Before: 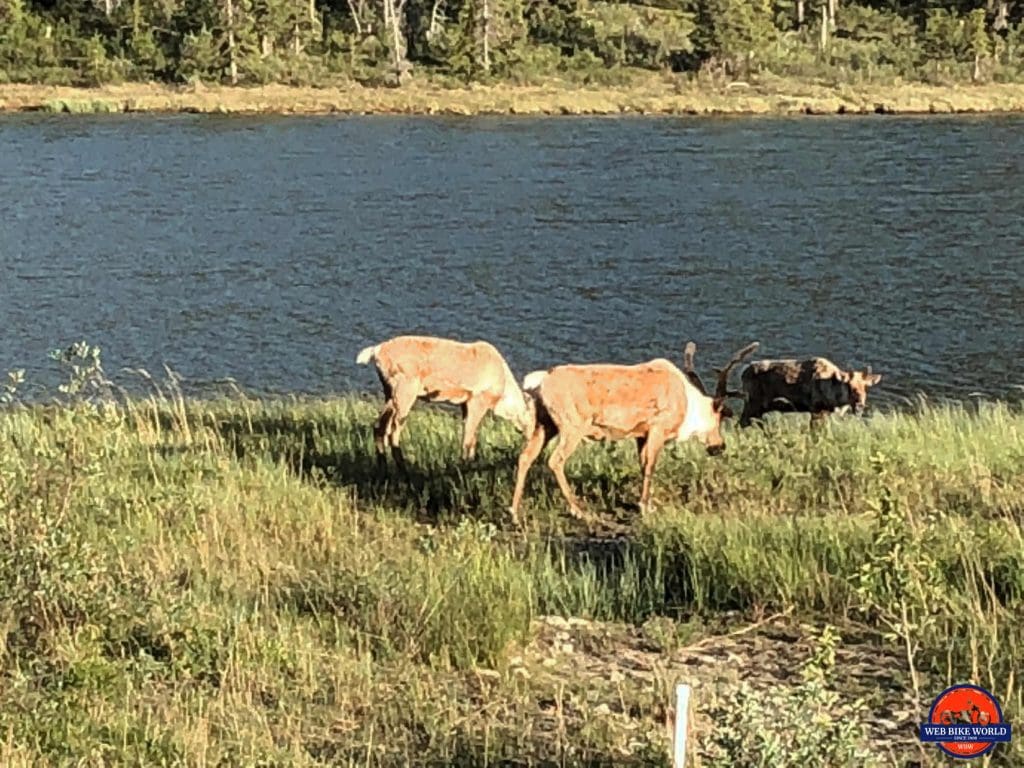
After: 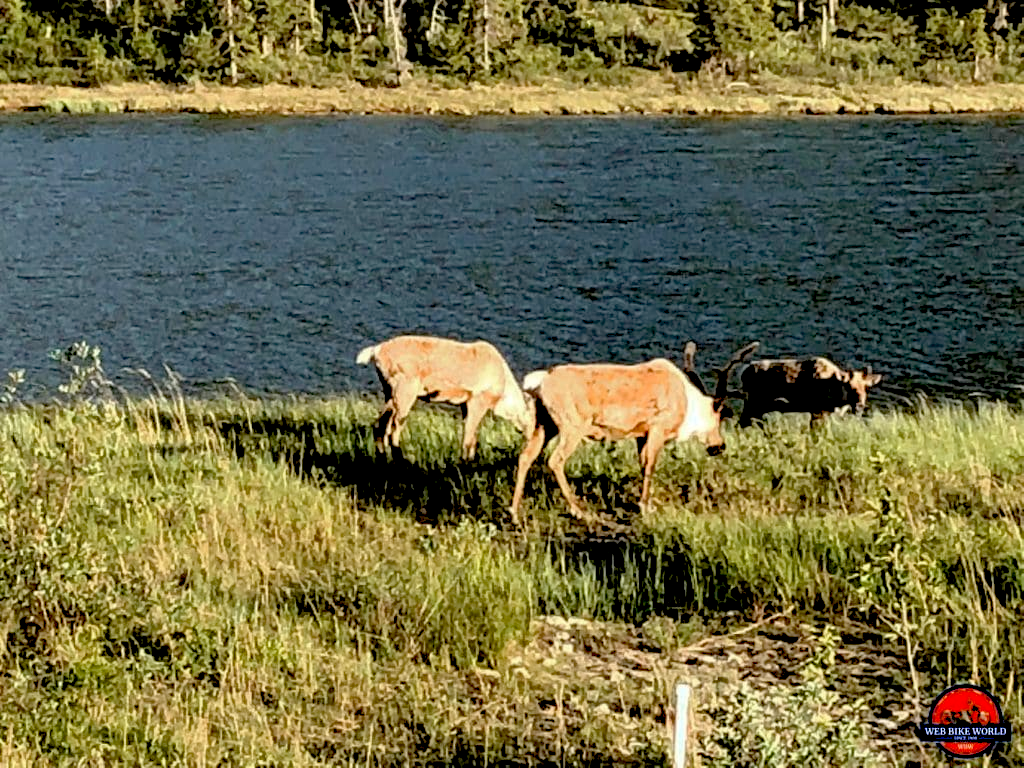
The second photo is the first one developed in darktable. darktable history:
exposure: black level correction 0.048, exposure 0.014 EV
levels: black 0.04%
